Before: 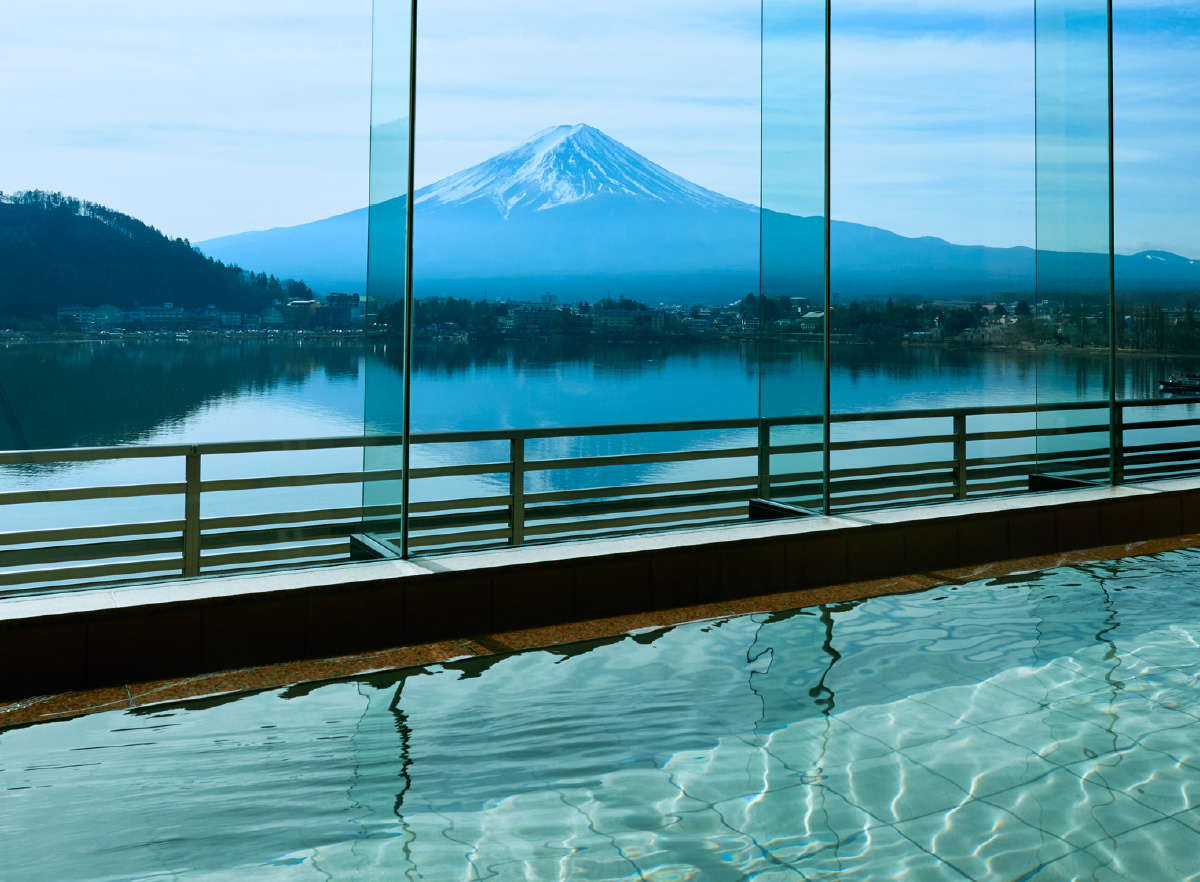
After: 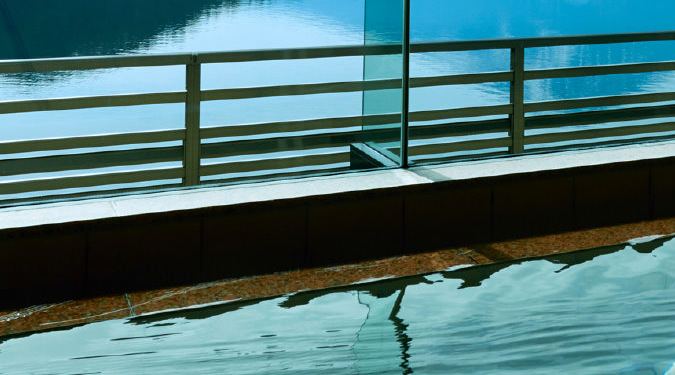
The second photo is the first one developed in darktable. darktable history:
crop: top 44.4%, right 43.708%, bottom 13.006%
exposure: exposure 0.132 EV, compensate exposure bias true, compensate highlight preservation false
tone equalizer: edges refinement/feathering 500, mask exposure compensation -1.57 EV, preserve details no
